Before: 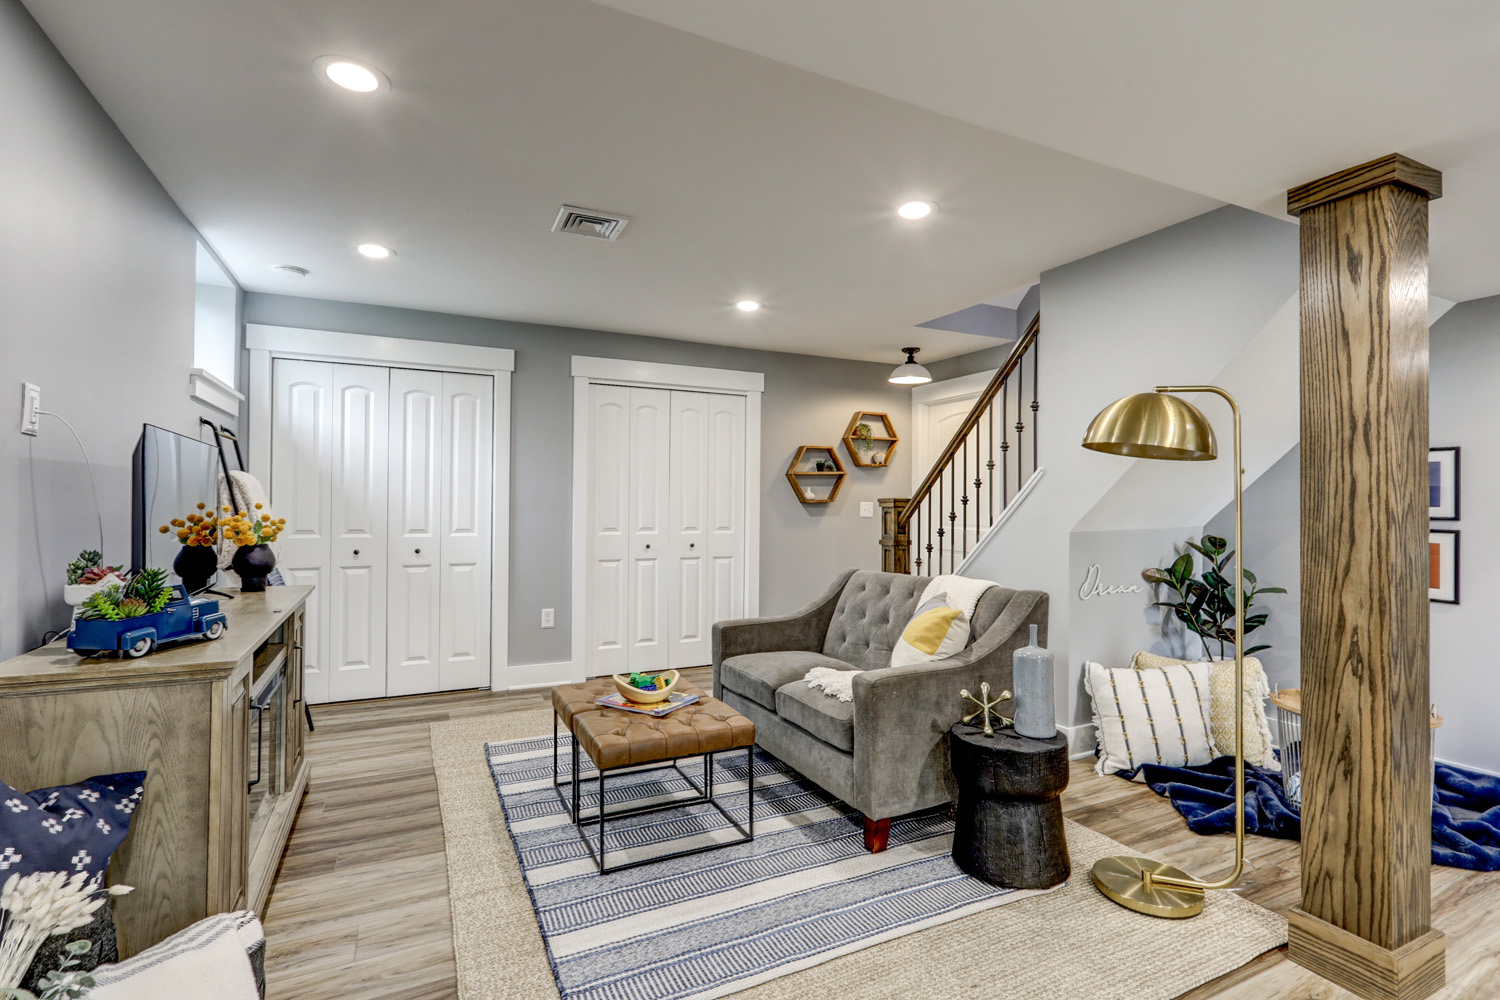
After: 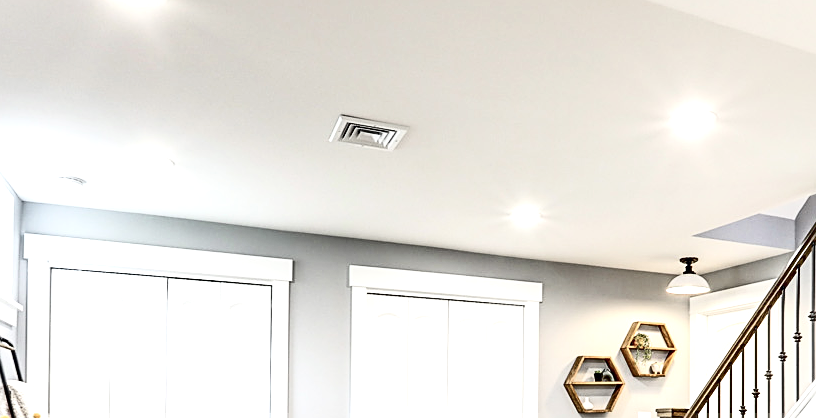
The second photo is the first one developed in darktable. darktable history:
crop: left 14.834%, top 9.04%, right 30.7%, bottom 49.106%
contrast brightness saturation: contrast 0.247, saturation -0.32
exposure: exposure 1.09 EV, compensate highlight preservation false
sharpen: on, module defaults
color correction: highlights b* -0.025
